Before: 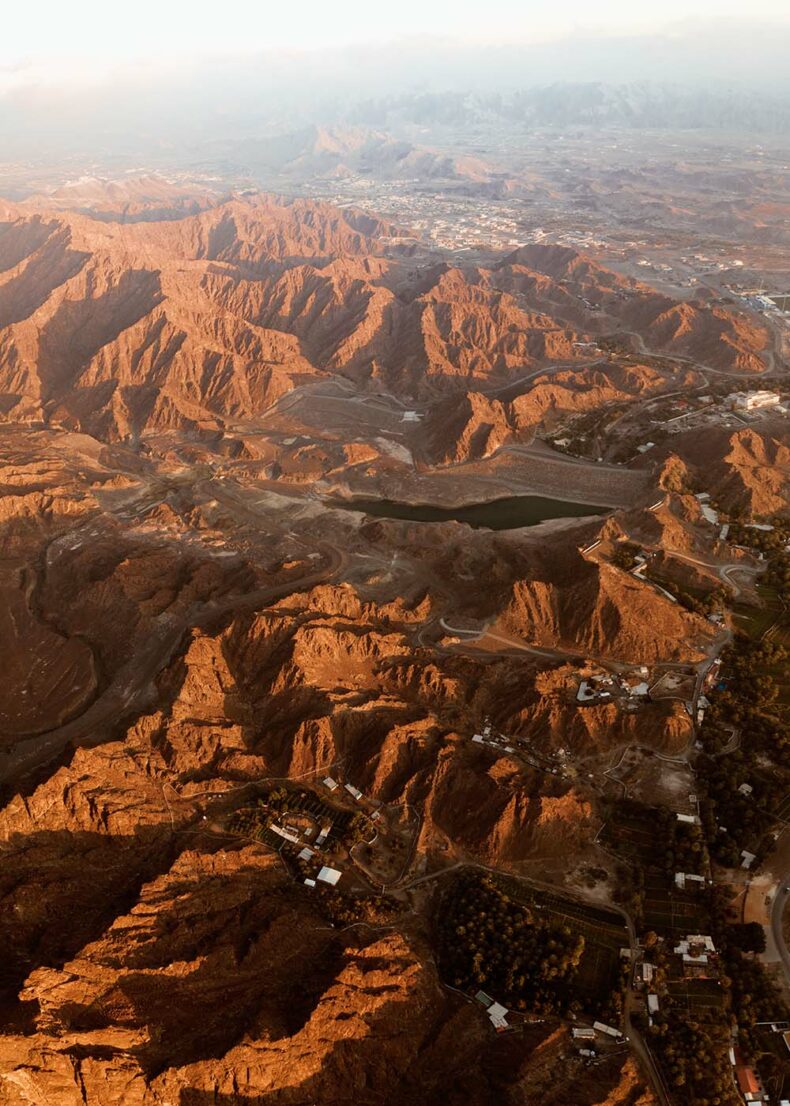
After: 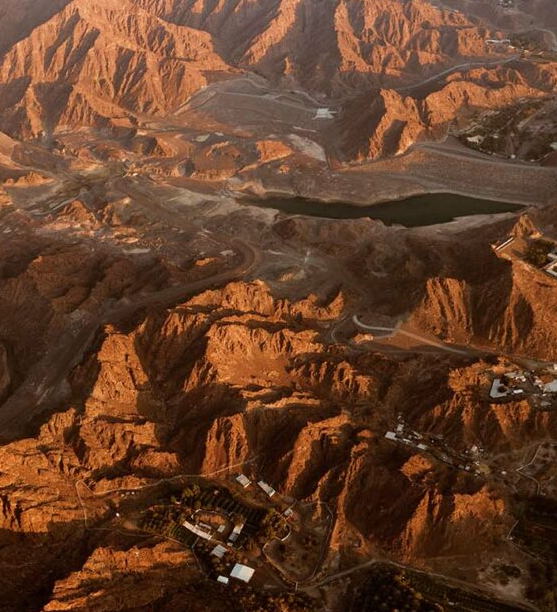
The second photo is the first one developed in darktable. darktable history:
crop: left 11.06%, top 27.425%, right 18.323%, bottom 17.222%
base curve: preserve colors none
